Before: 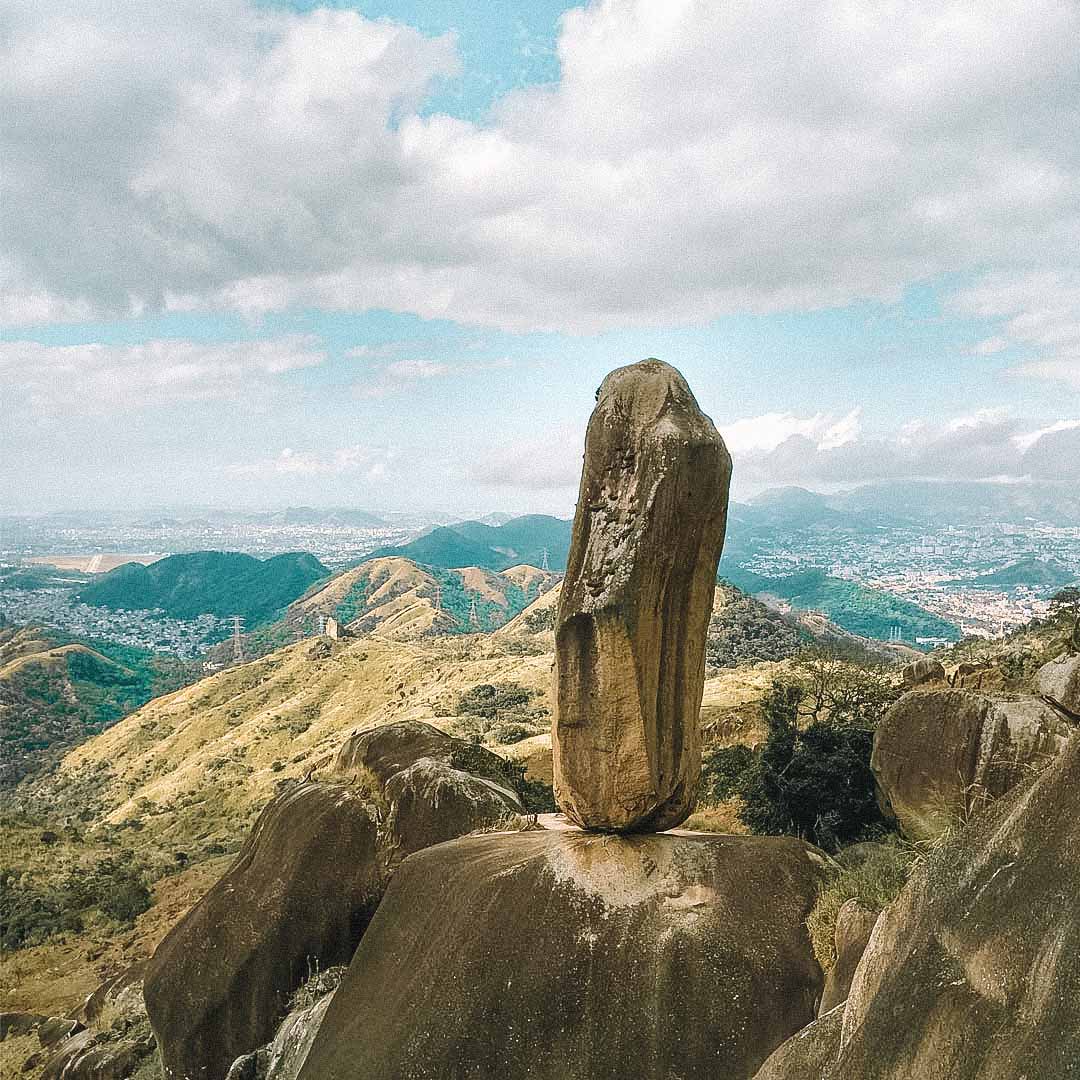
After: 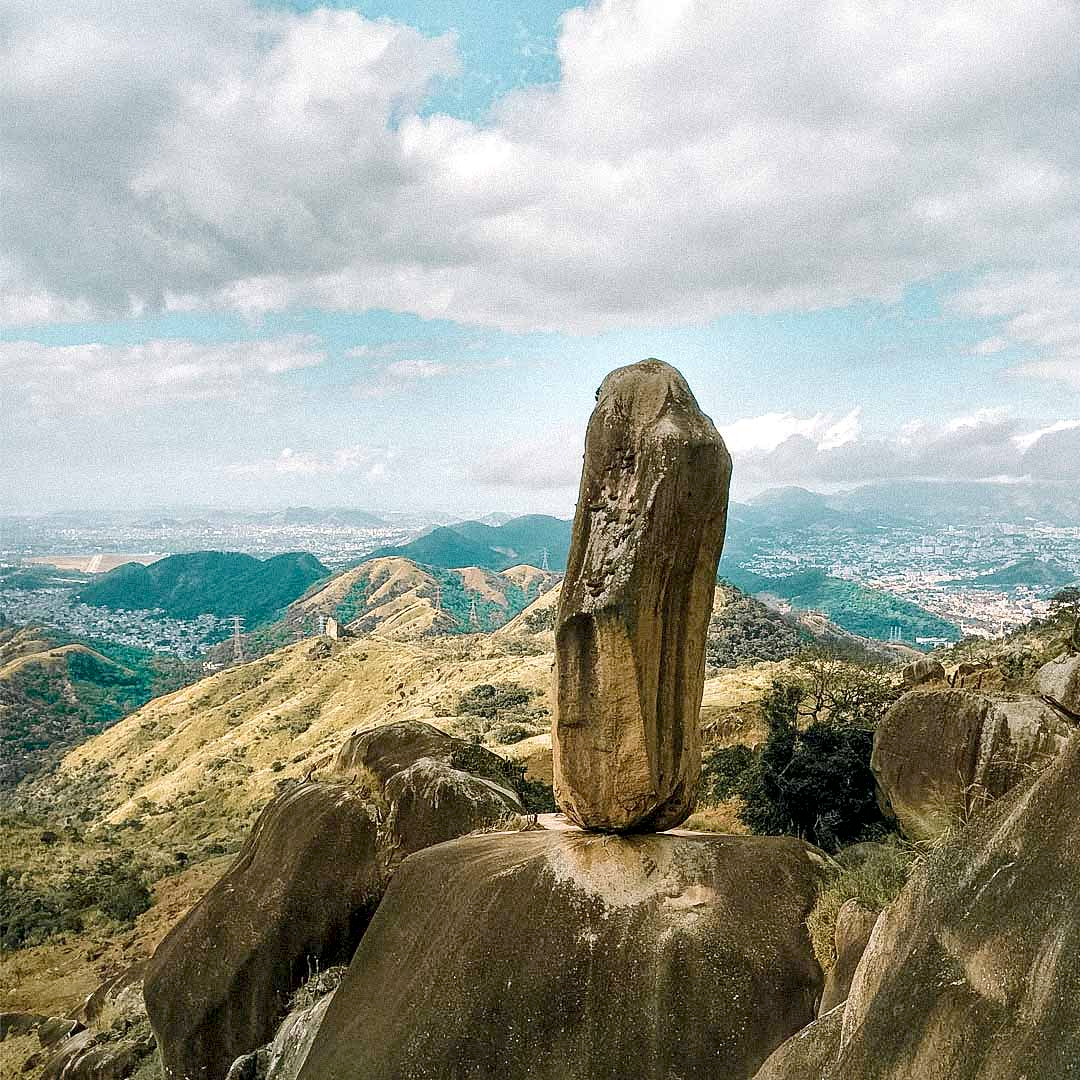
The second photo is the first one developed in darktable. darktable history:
local contrast: mode bilateral grid, contrast 20, coarseness 51, detail 120%, midtone range 0.2
exposure: black level correction 0.009, exposure 0.016 EV, compensate exposure bias true, compensate highlight preservation false
